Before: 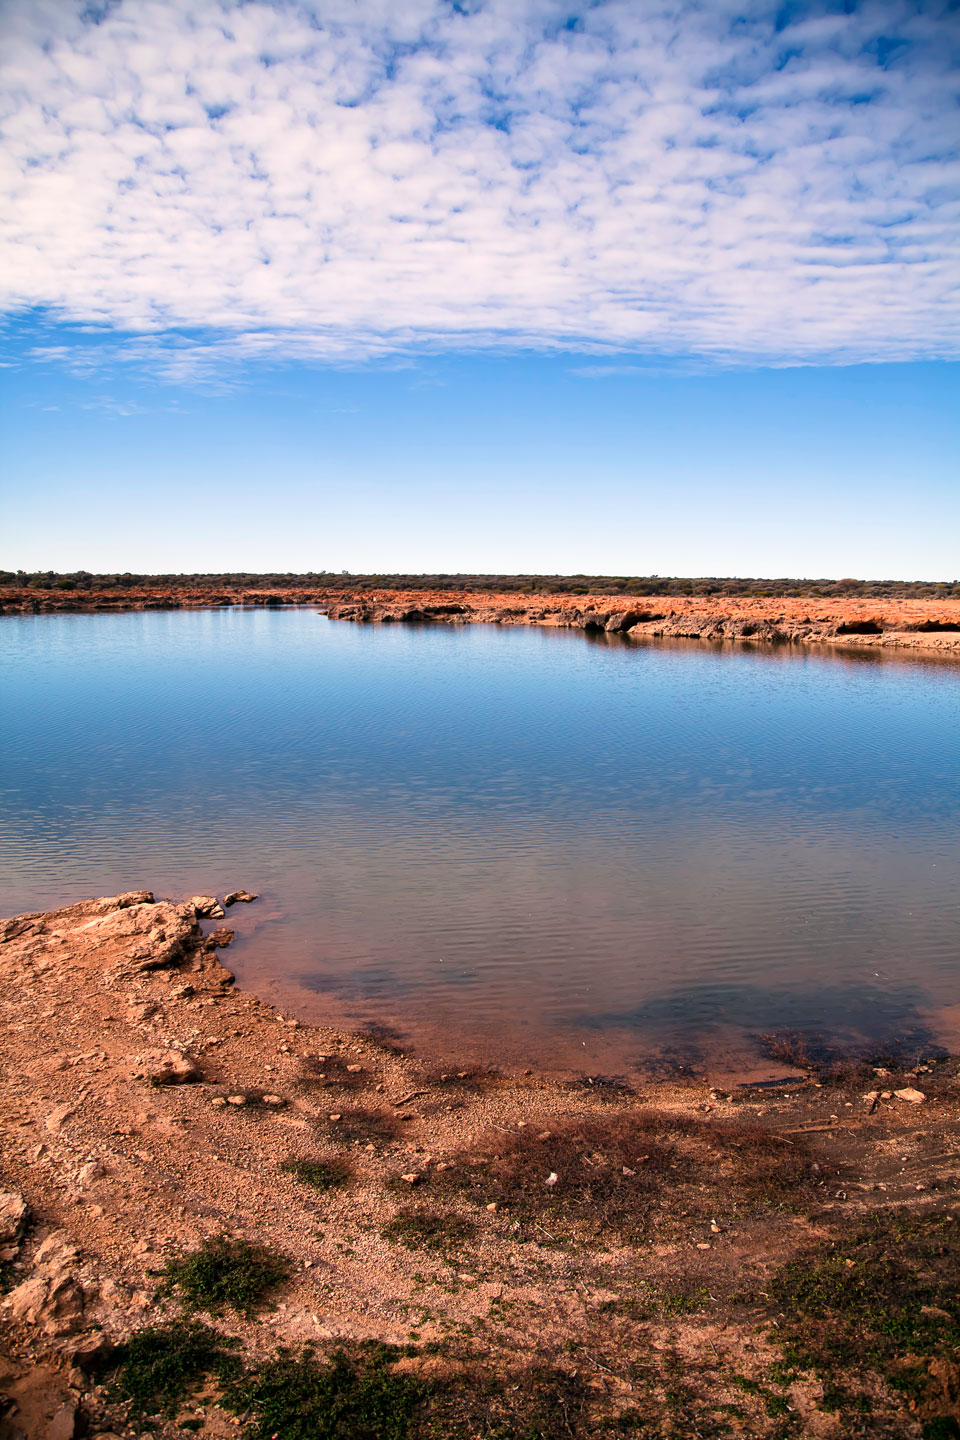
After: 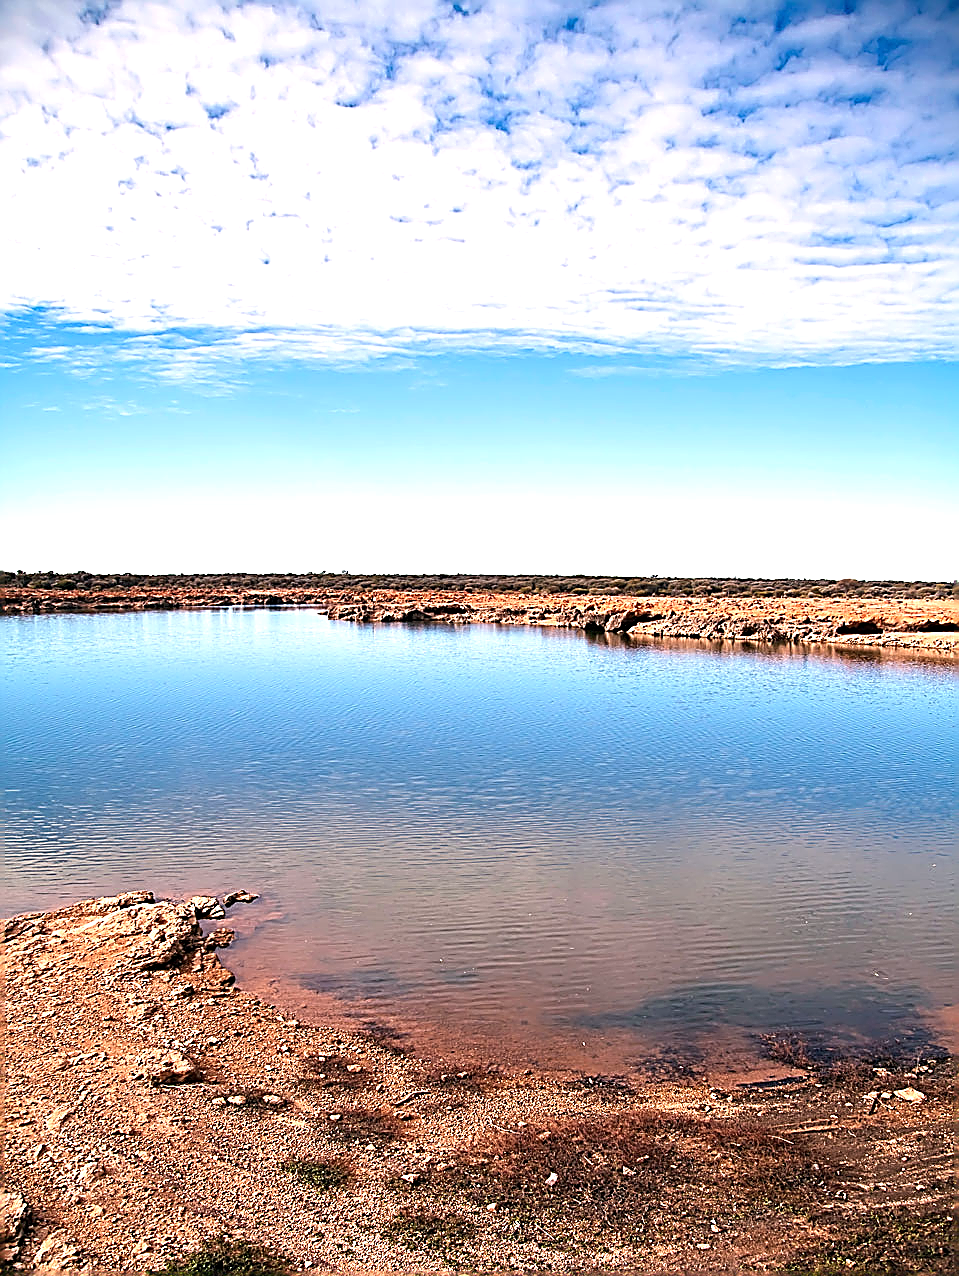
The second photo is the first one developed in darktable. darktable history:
exposure: black level correction 0, exposure 0.69 EV, compensate highlight preservation false
crop and rotate: top 0%, bottom 11.357%
sharpen: amount 1.996
